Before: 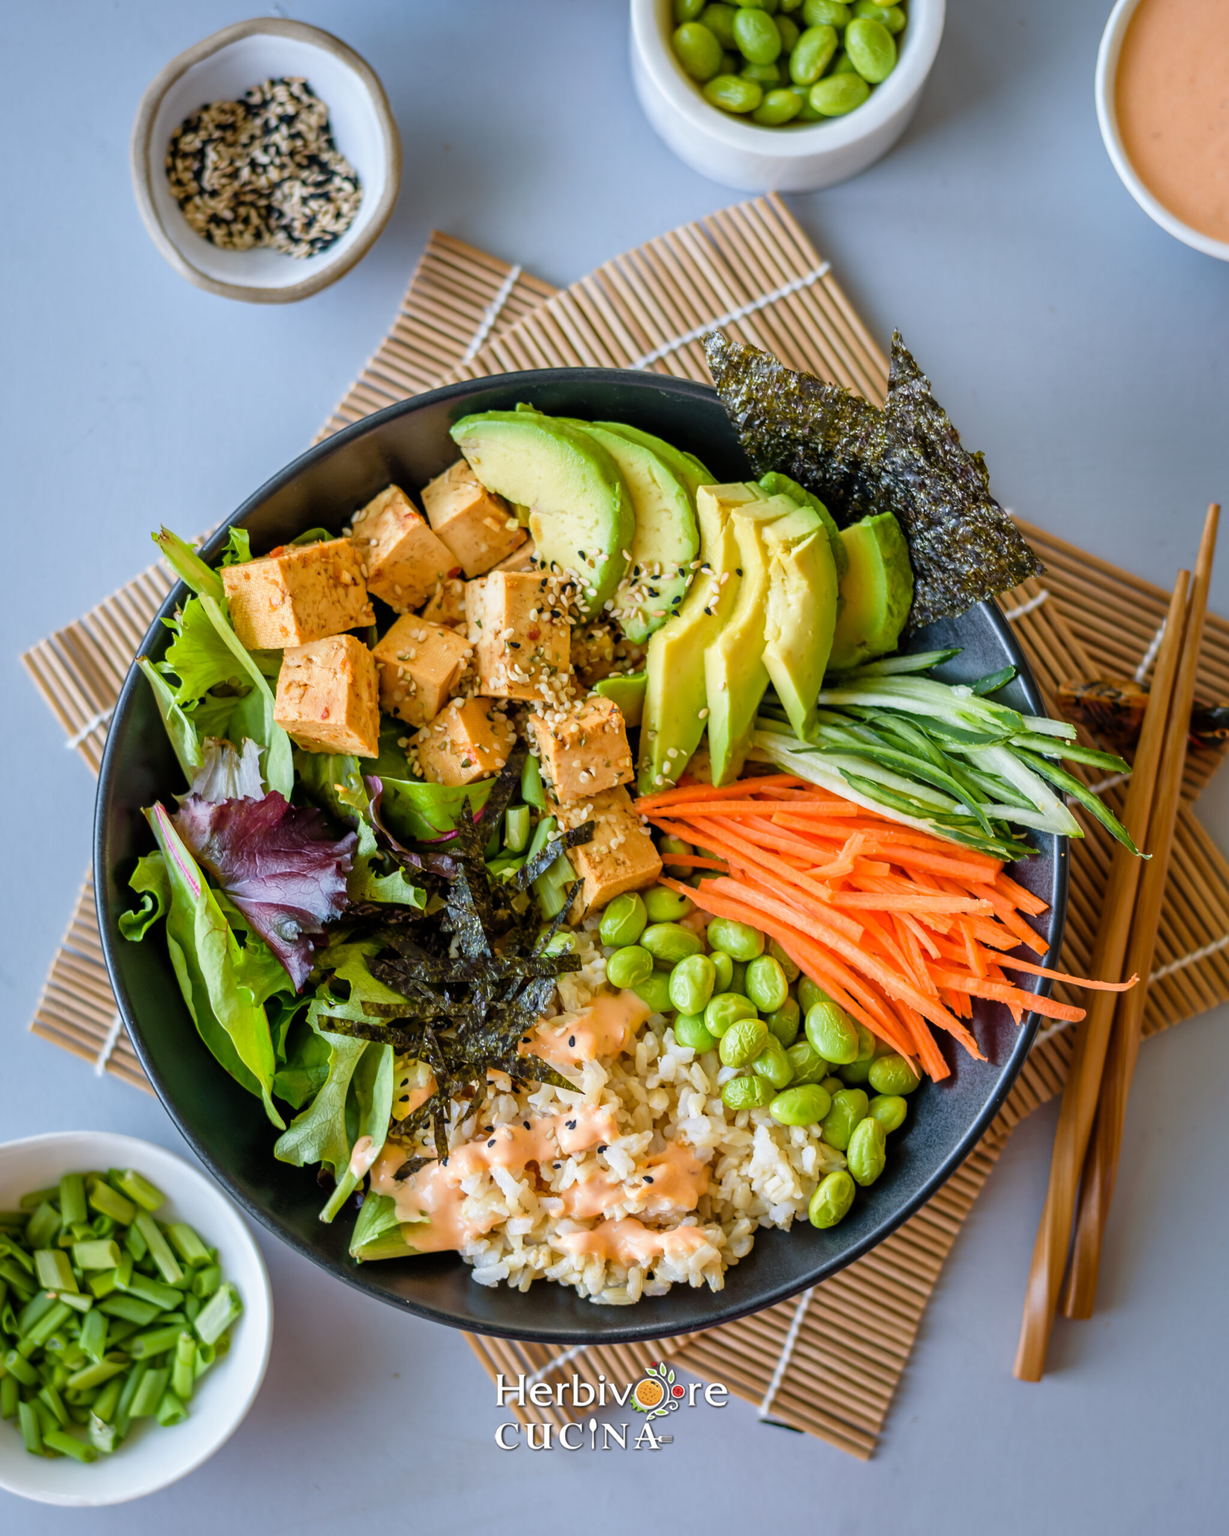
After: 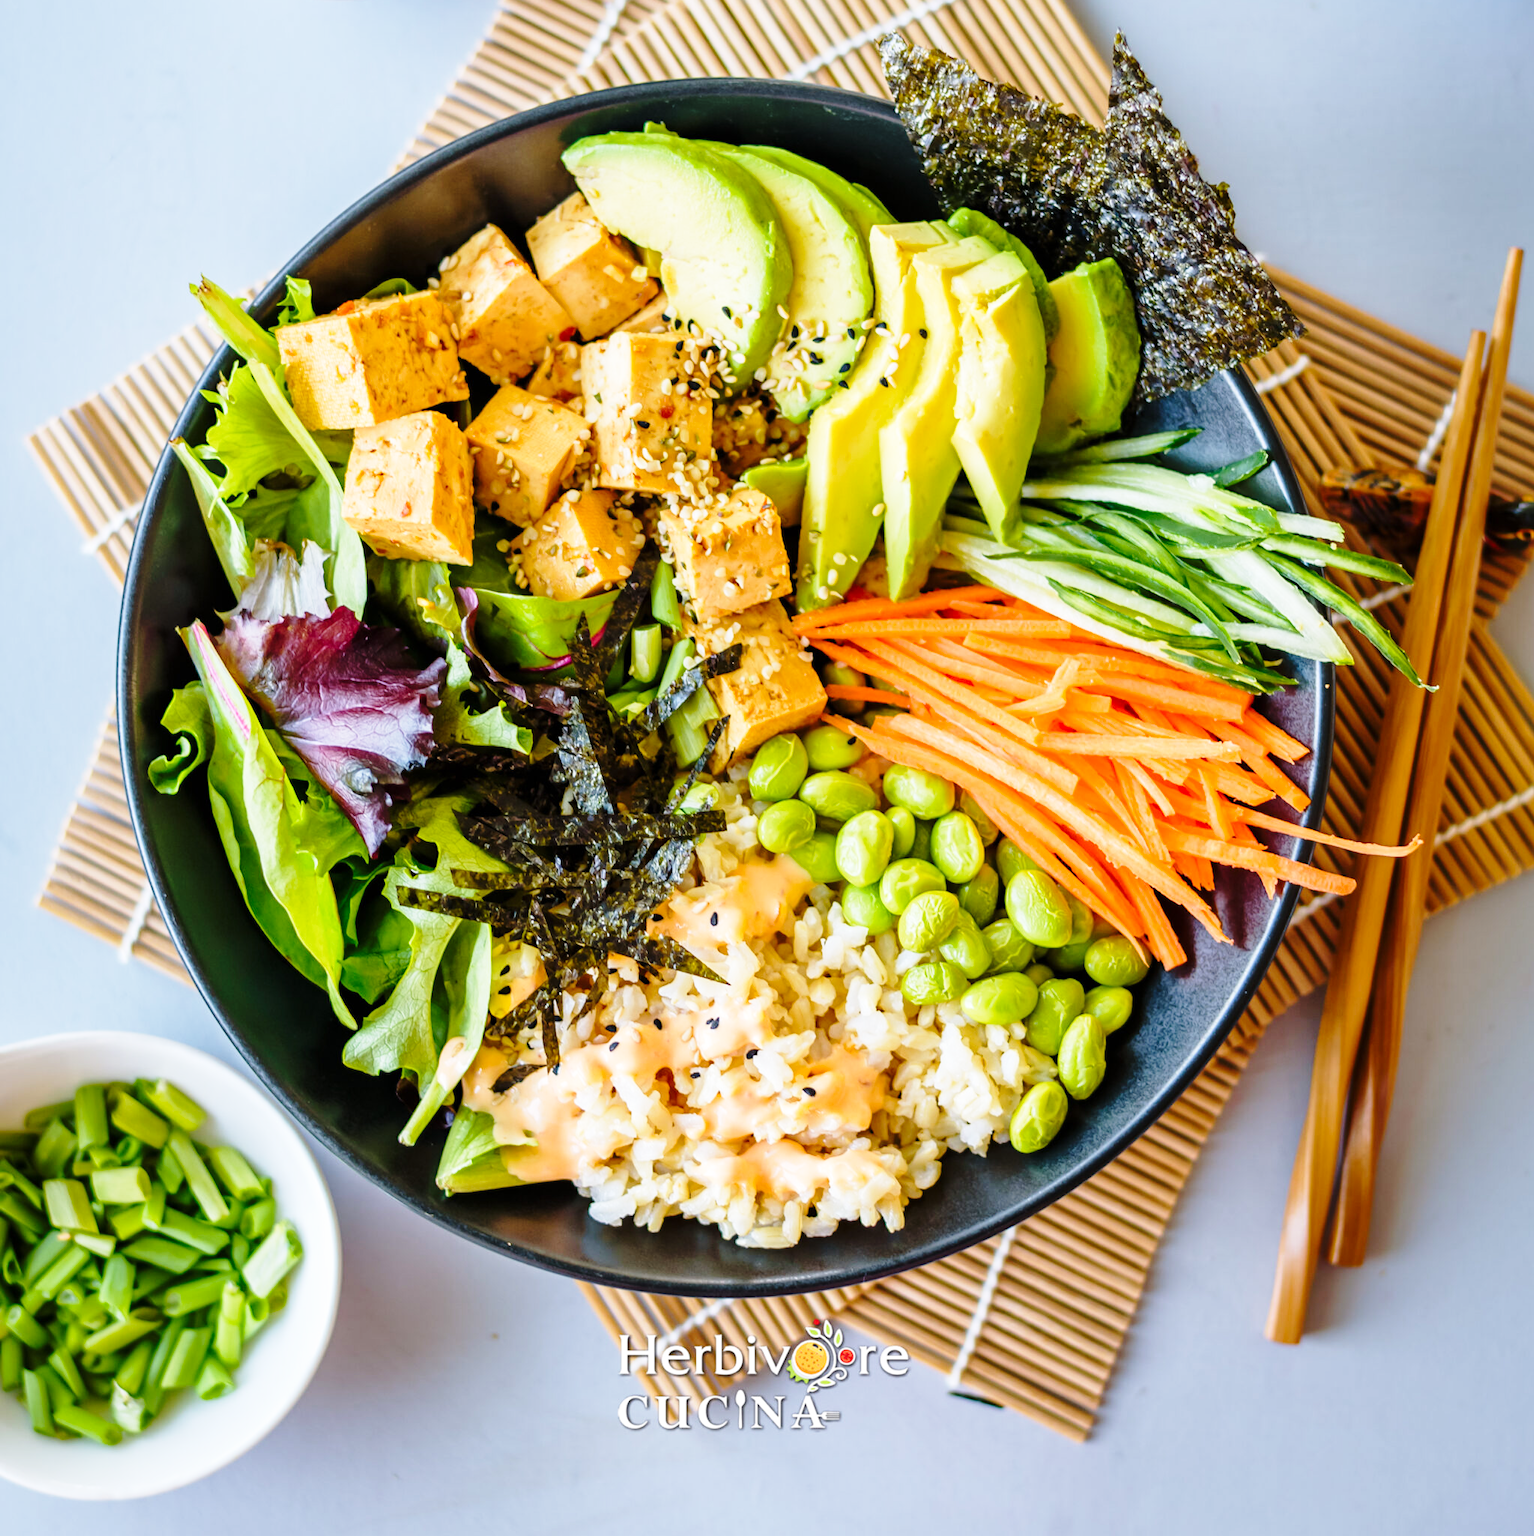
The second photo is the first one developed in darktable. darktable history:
crop and rotate: top 19.899%
base curve: curves: ch0 [(0, 0) (0.028, 0.03) (0.121, 0.232) (0.46, 0.748) (0.859, 0.968) (1, 1)], preserve colors none
tone equalizer: on, module defaults
